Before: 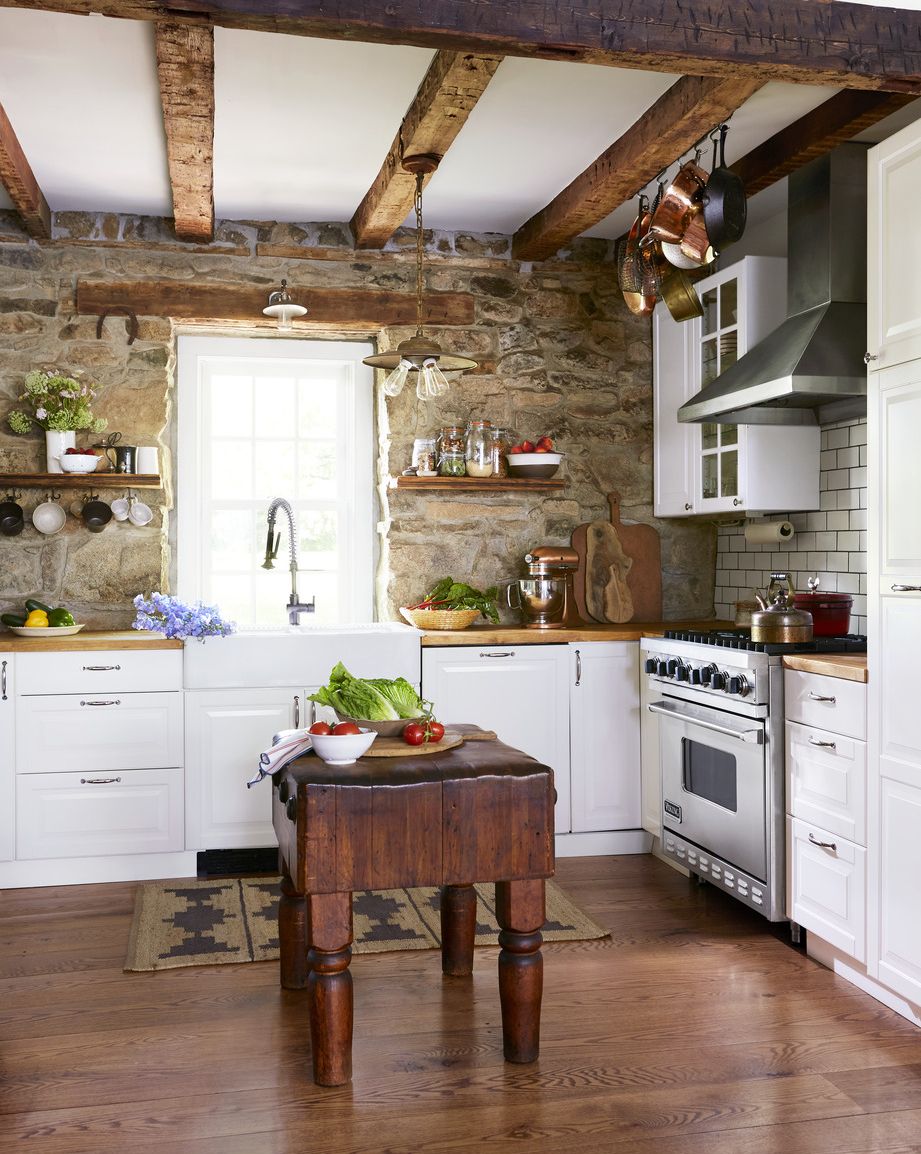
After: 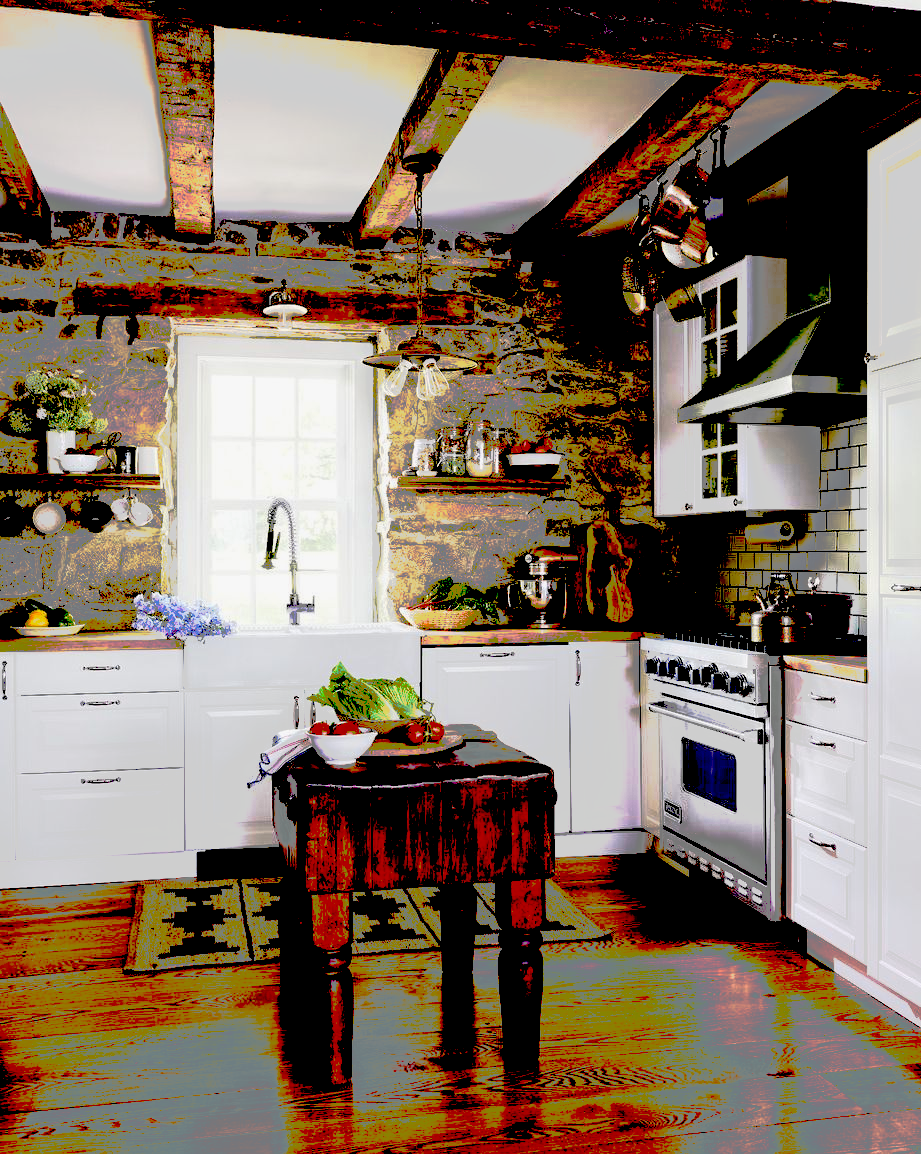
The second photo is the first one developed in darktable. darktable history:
tone curve: curves: ch0 [(0, 0) (0.003, 0.011) (0.011, 0.043) (0.025, 0.133) (0.044, 0.226) (0.069, 0.303) (0.1, 0.371) (0.136, 0.429) (0.177, 0.482) (0.224, 0.516) (0.277, 0.539) (0.335, 0.535) (0.399, 0.517) (0.468, 0.498) (0.543, 0.523) (0.623, 0.655) (0.709, 0.83) (0.801, 0.827) (0.898, 0.89) (1, 1)], preserve colors none
exposure: black level correction 0.099, exposure -0.083 EV, compensate highlight preservation false
